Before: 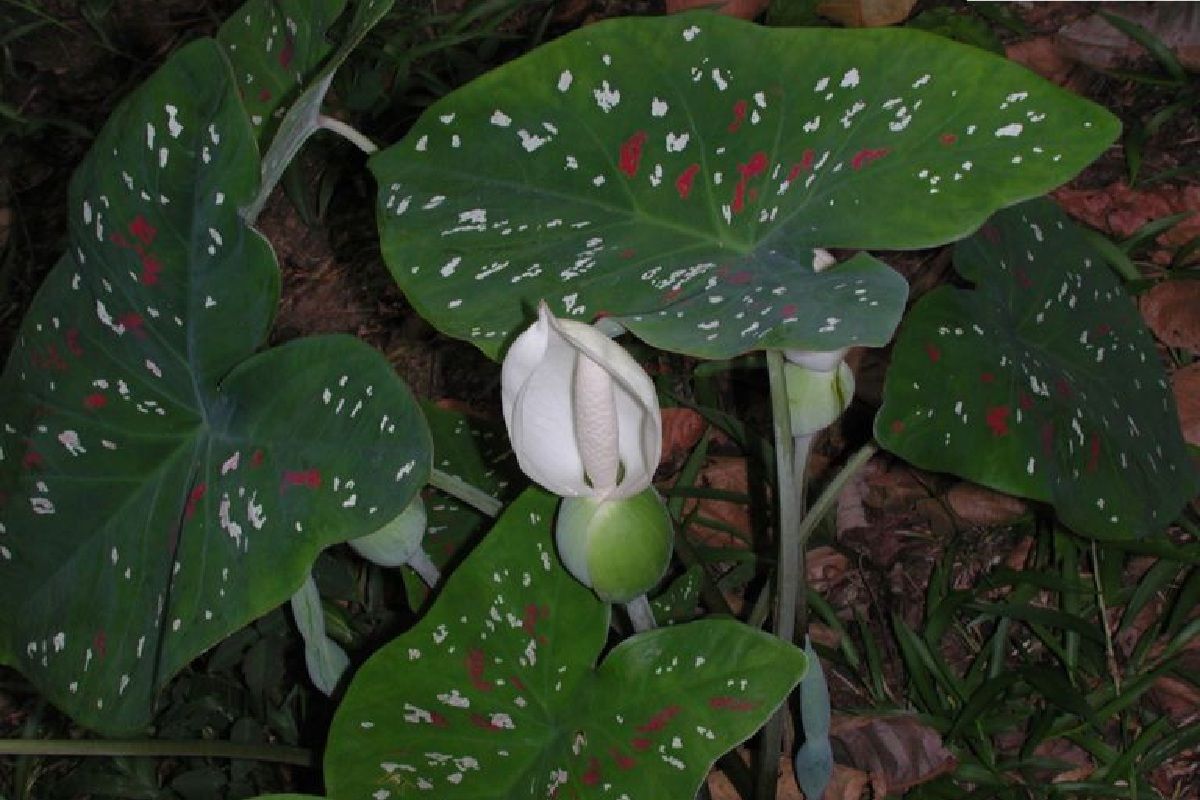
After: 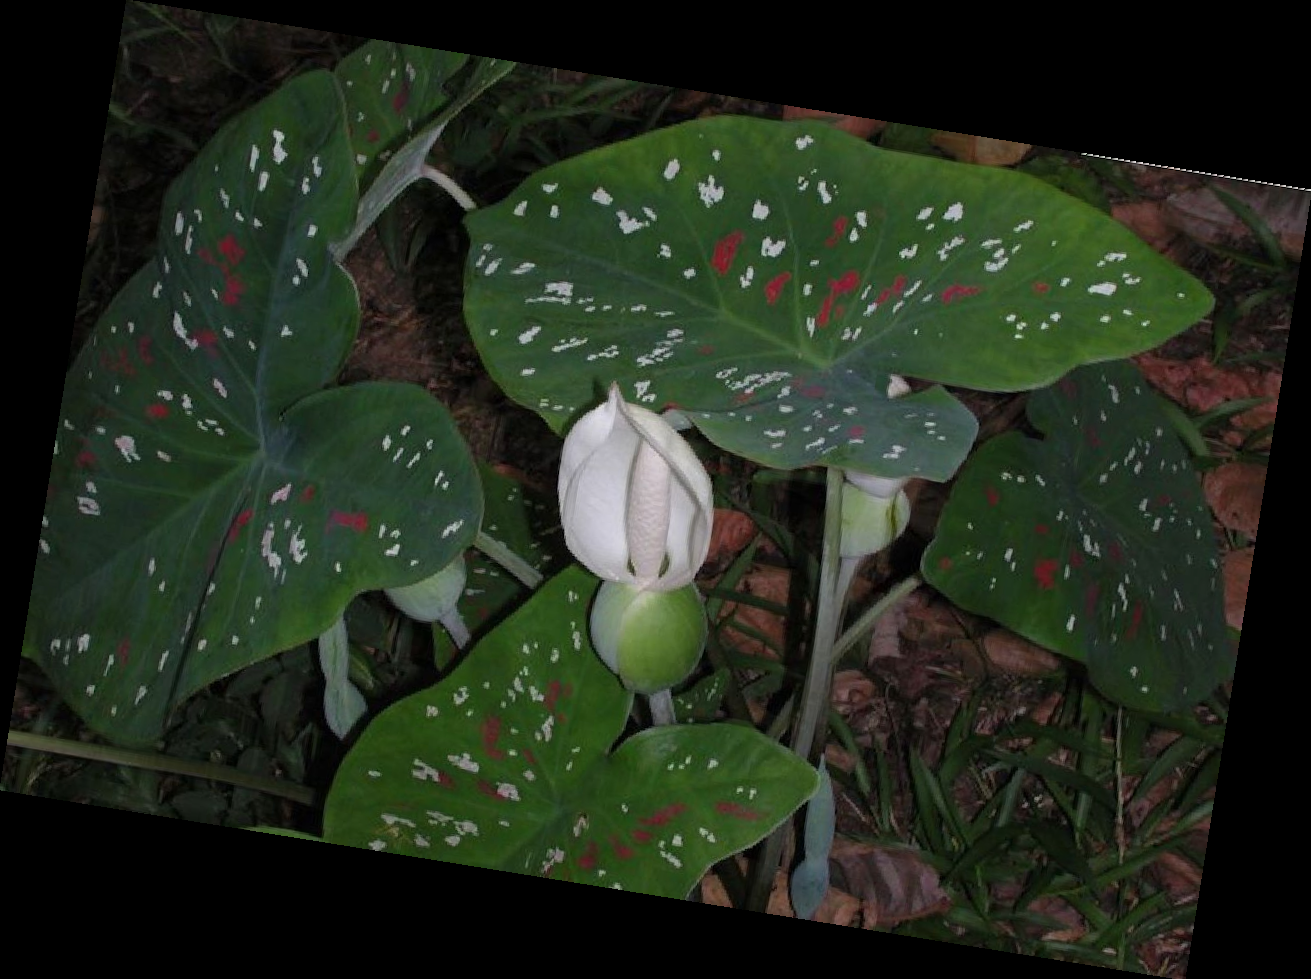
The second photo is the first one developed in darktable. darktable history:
rotate and perspective: rotation 9.12°, automatic cropping off
contrast brightness saturation: saturation -0.05
exposure: compensate highlight preservation false
